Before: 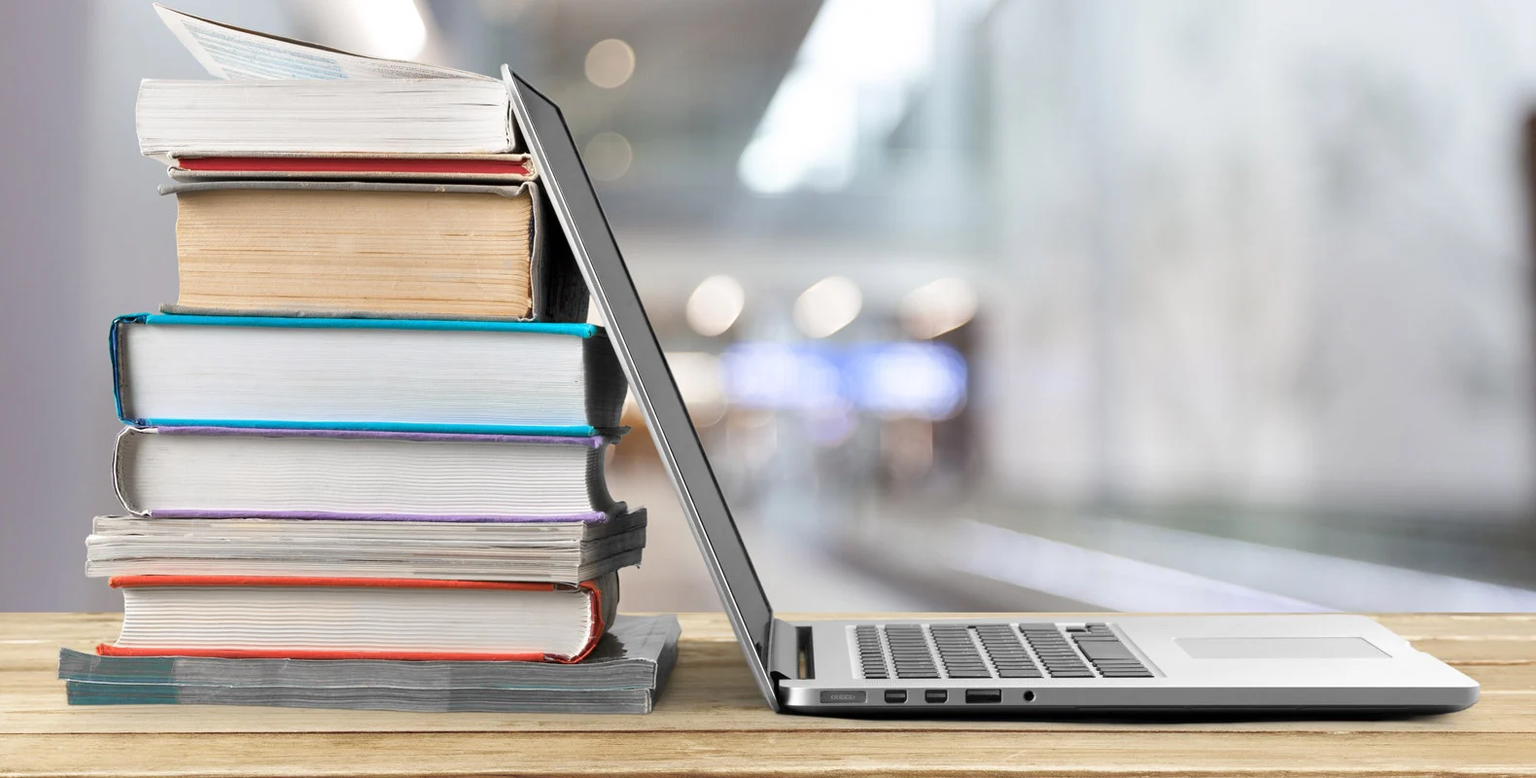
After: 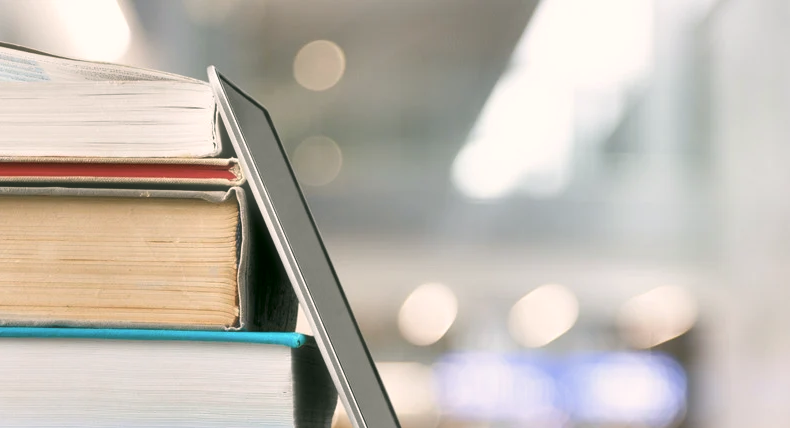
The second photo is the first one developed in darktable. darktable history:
crop: left 19.556%, right 30.401%, bottom 46.458%
sharpen: radius 2.883, amount 0.868, threshold 47.523
color correction: highlights a* 4.02, highlights b* 4.98, shadows a* -7.55, shadows b* 4.98
haze removal: strength -0.1, adaptive false
